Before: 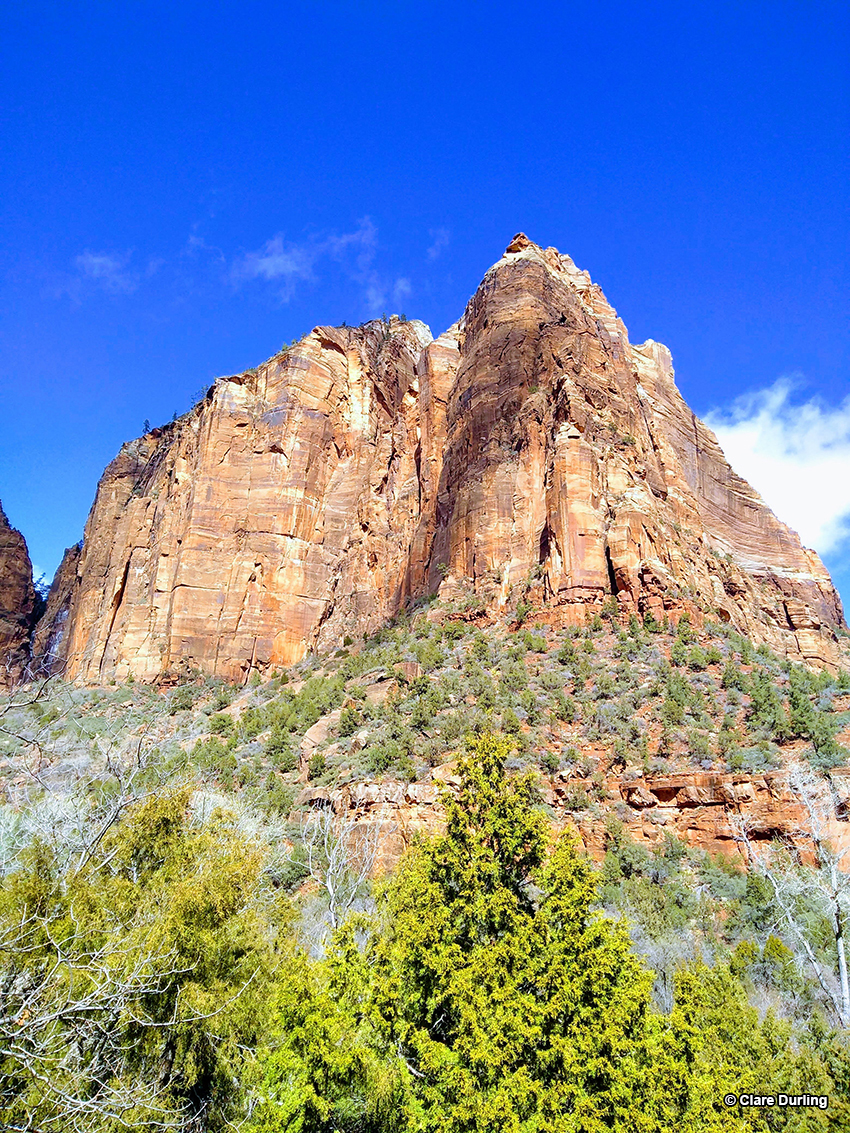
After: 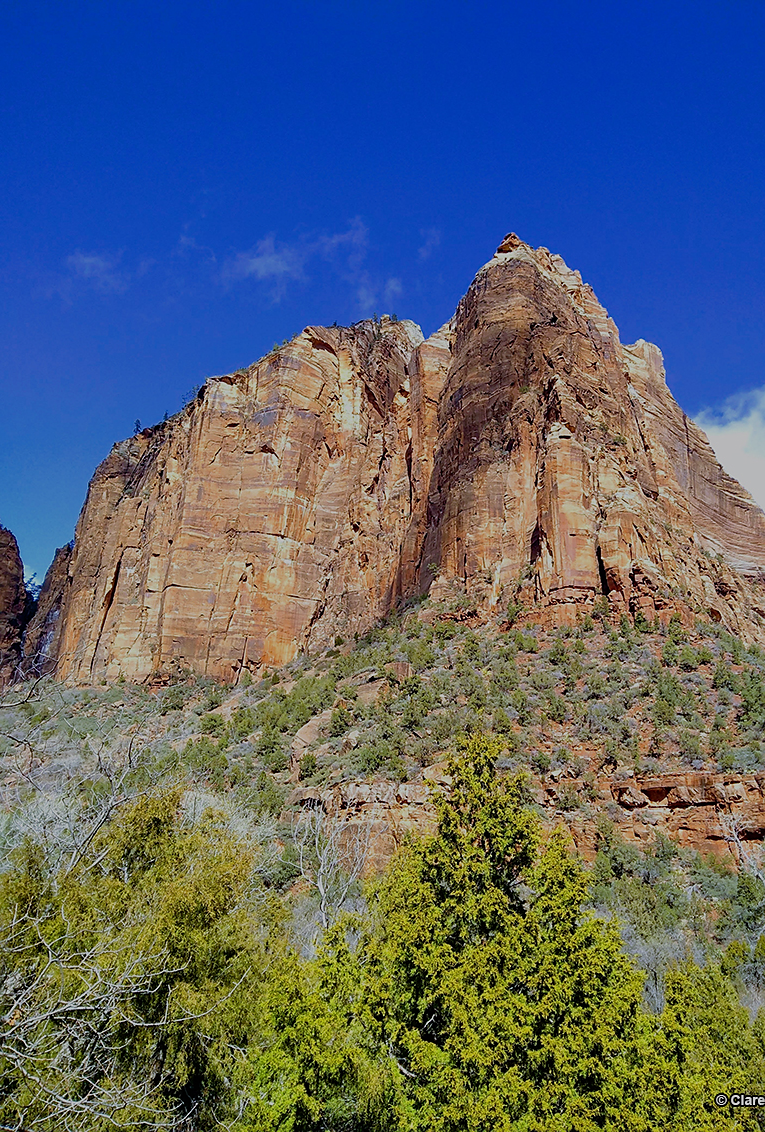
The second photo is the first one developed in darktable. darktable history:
crop and rotate: left 1.088%, right 8.807%
sharpen: radius 1.458, amount 0.398, threshold 1.271
exposure: exposure -1 EV, compensate highlight preservation false
